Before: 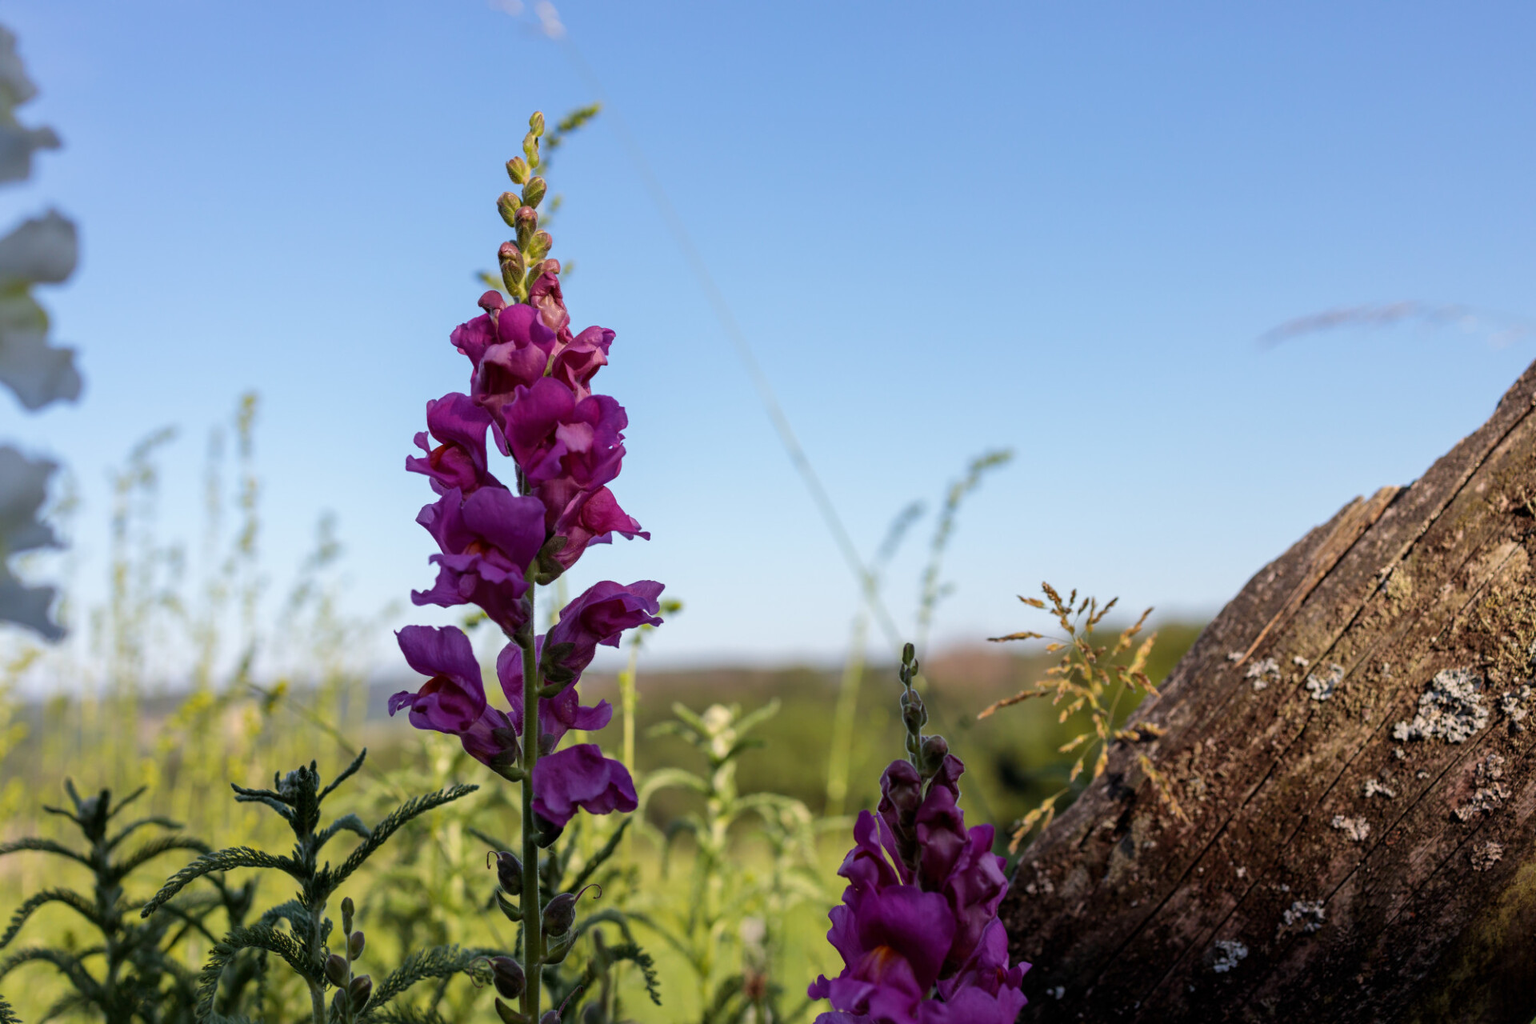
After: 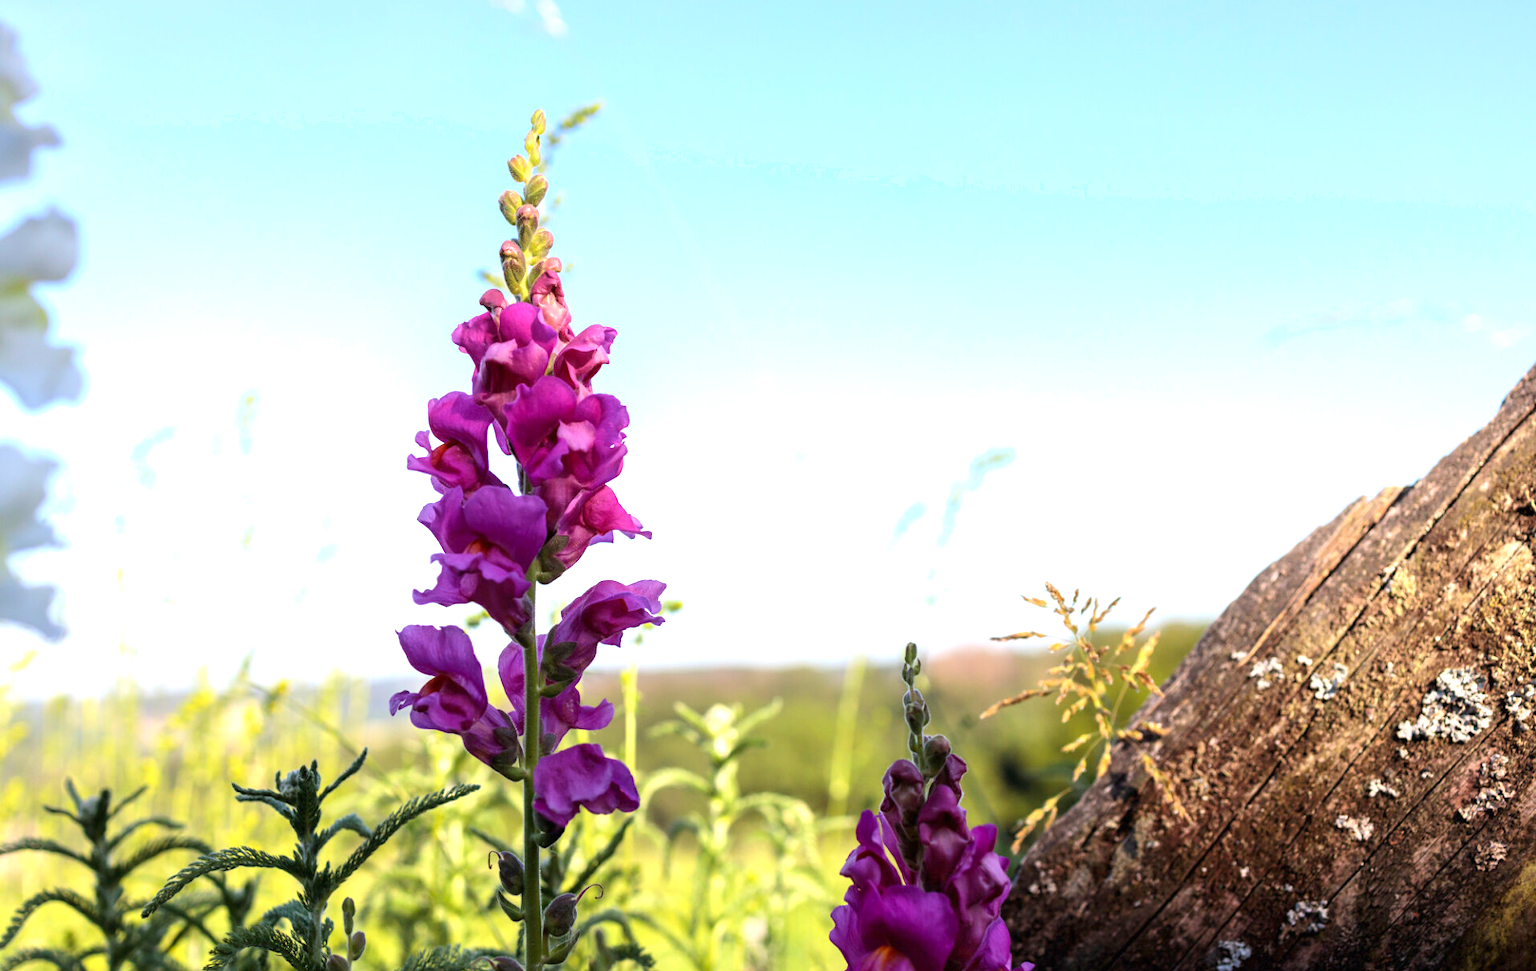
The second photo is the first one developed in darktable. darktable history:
contrast brightness saturation: contrast 0.042, saturation 0.069
exposure: black level correction 0, exposure 1.2 EV, compensate highlight preservation false
shadows and highlights: radius 94.97, shadows -15.55, white point adjustment 0.284, highlights 31.01, compress 48.38%, soften with gaussian
crop: top 0.284%, right 0.256%, bottom 5.089%
